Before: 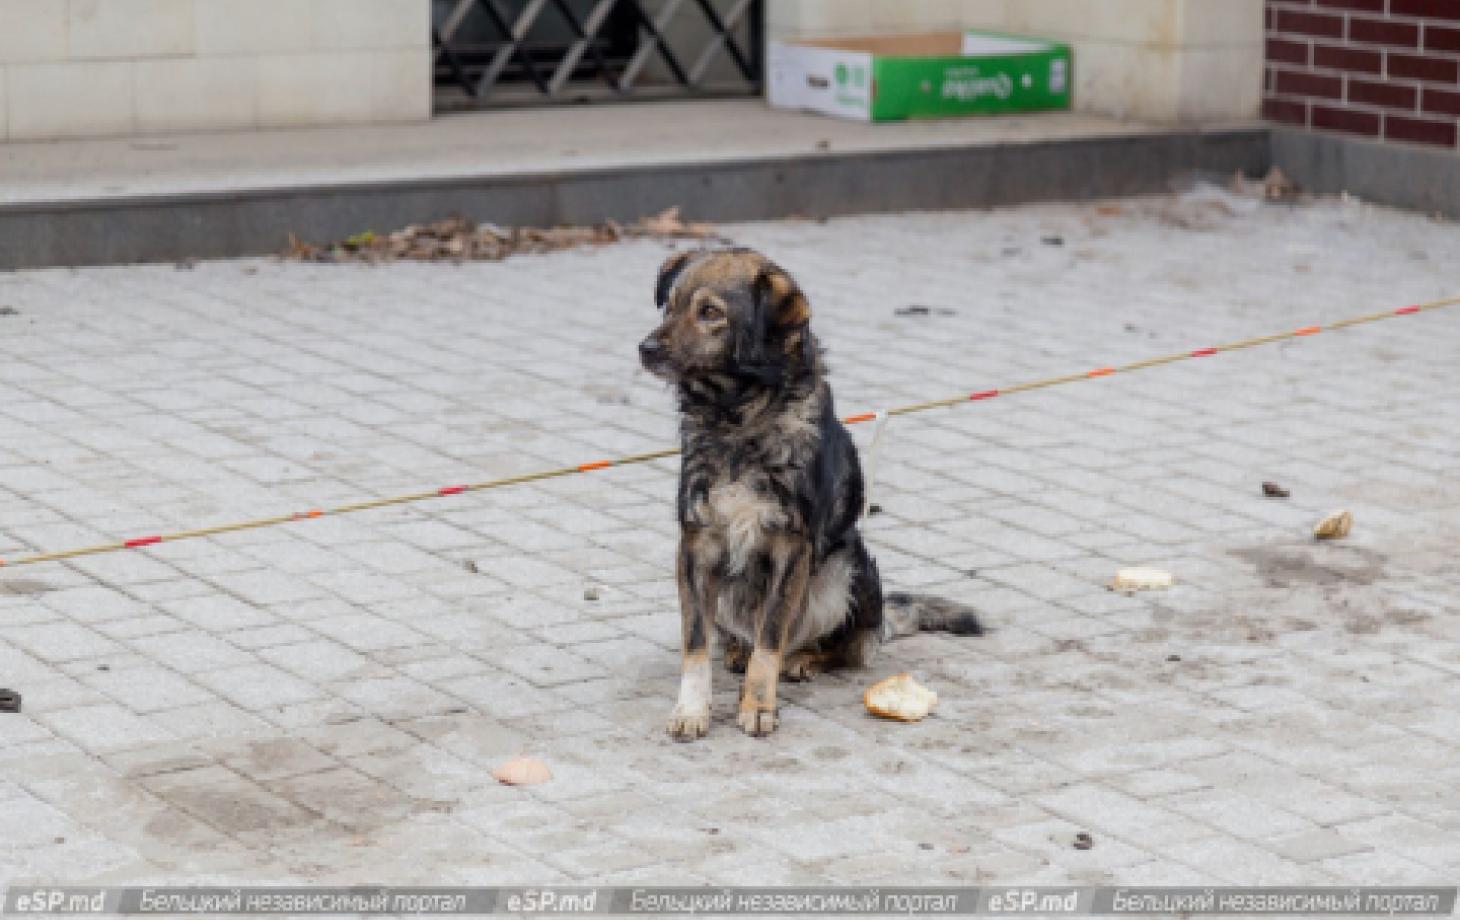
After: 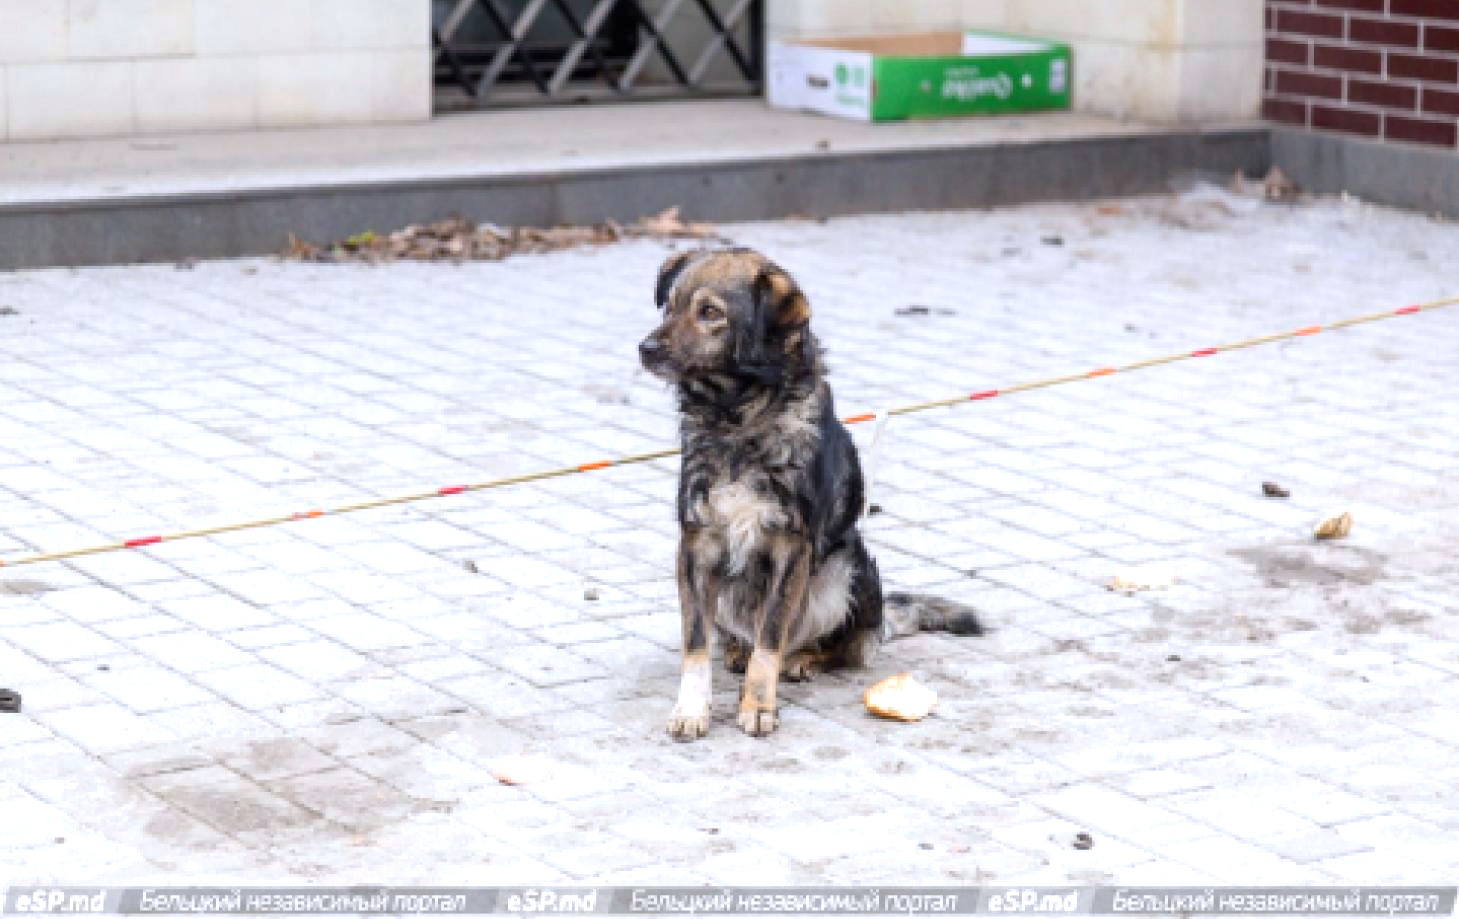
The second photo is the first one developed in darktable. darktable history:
white balance: red 0.984, blue 1.059
exposure: black level correction 0, exposure 0.7 EV, compensate exposure bias true, compensate highlight preservation false
